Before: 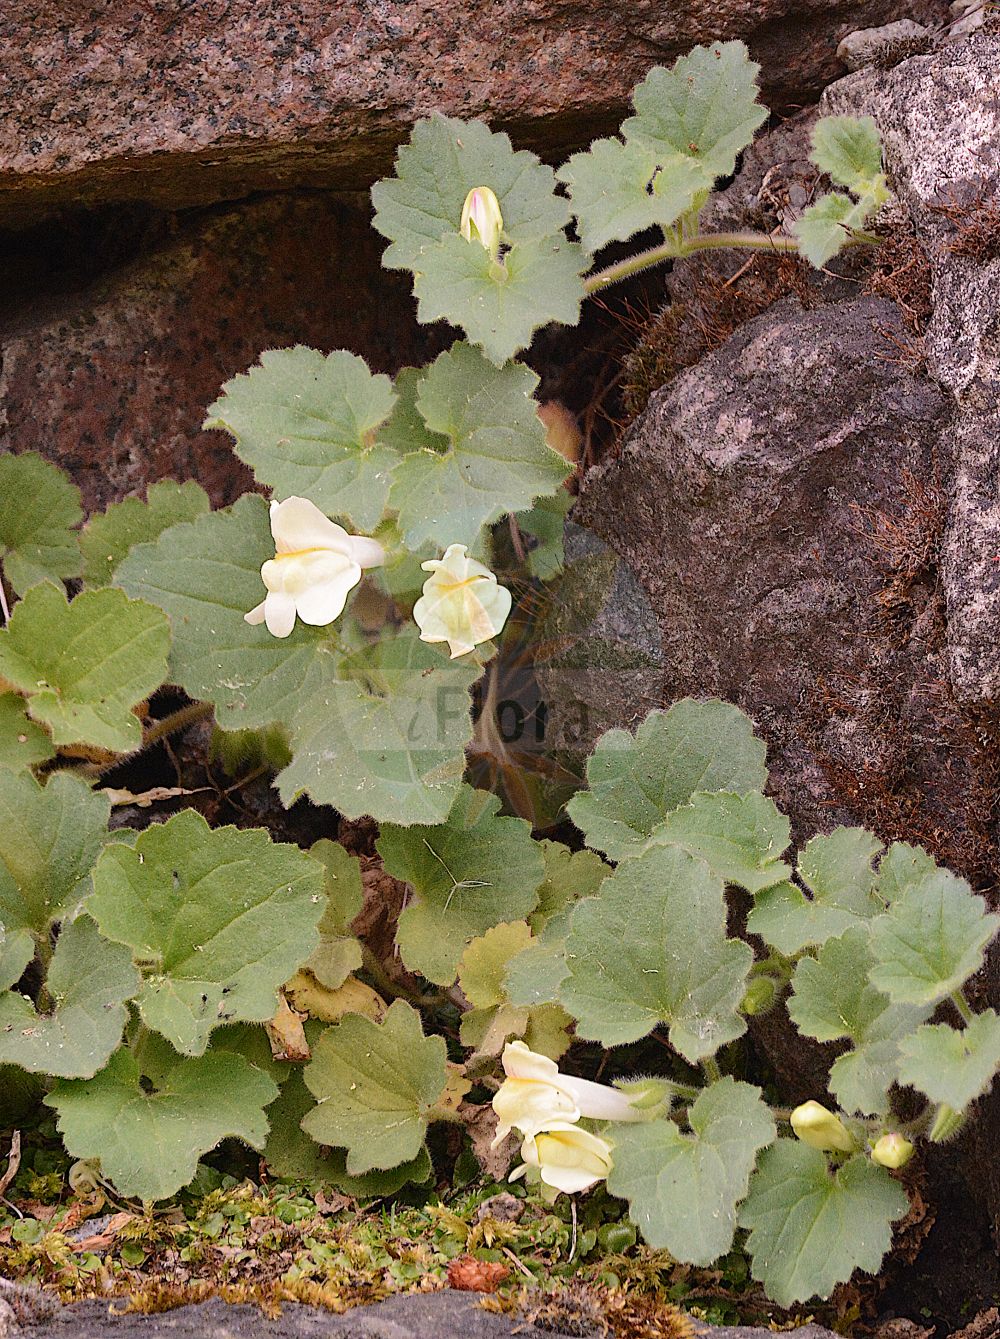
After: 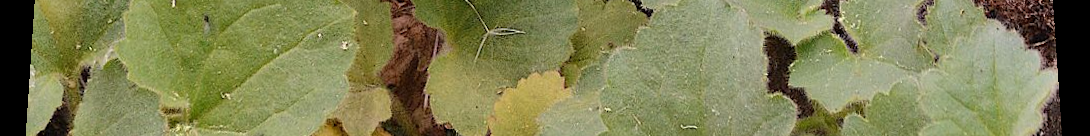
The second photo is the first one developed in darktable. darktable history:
shadows and highlights: soften with gaussian
crop and rotate: top 59.084%, bottom 30.916%
rotate and perspective: rotation 0.128°, lens shift (vertical) -0.181, lens shift (horizontal) -0.044, shear 0.001, automatic cropping off
